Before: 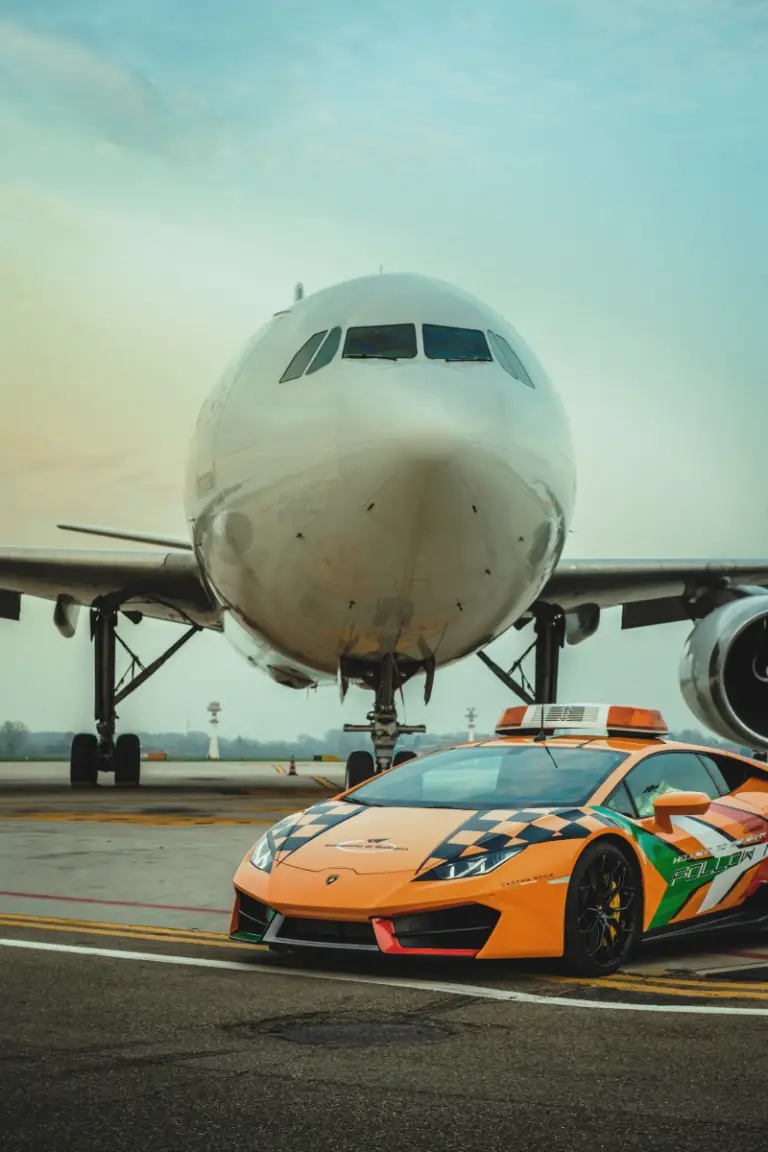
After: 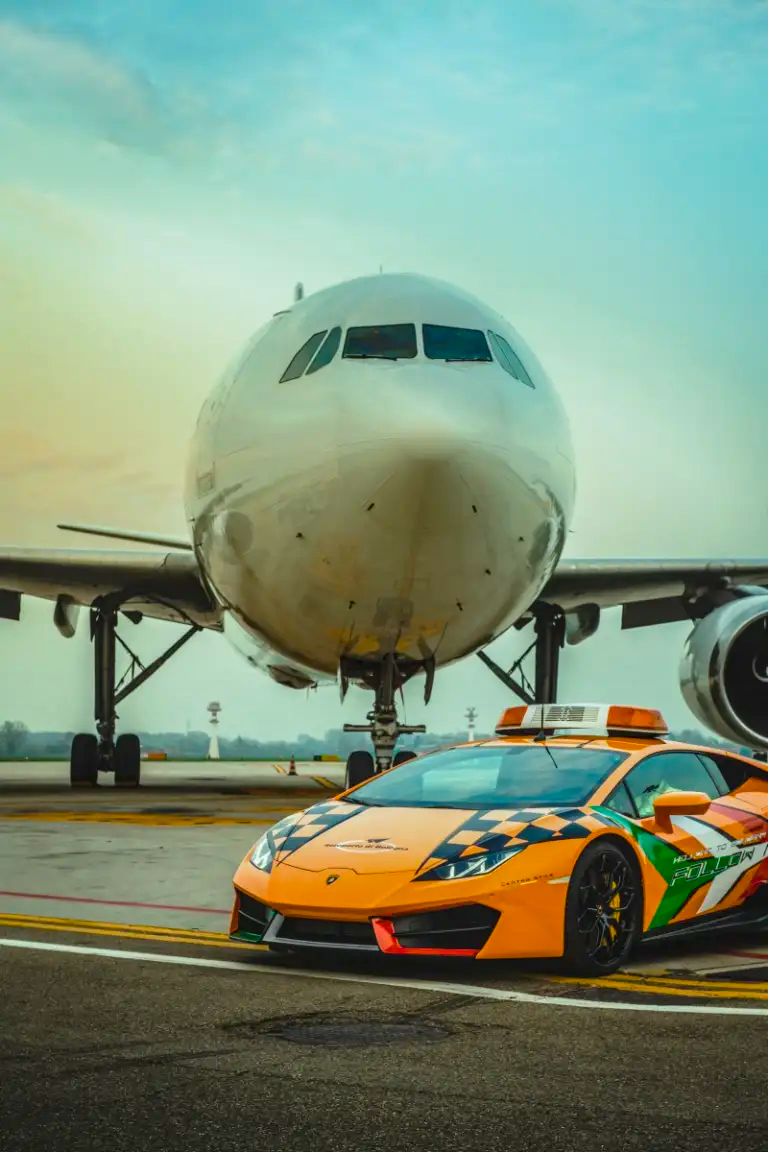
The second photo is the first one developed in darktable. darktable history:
local contrast: on, module defaults
color balance rgb: linear chroma grading › global chroma 15%, perceptual saturation grading › global saturation 30%
